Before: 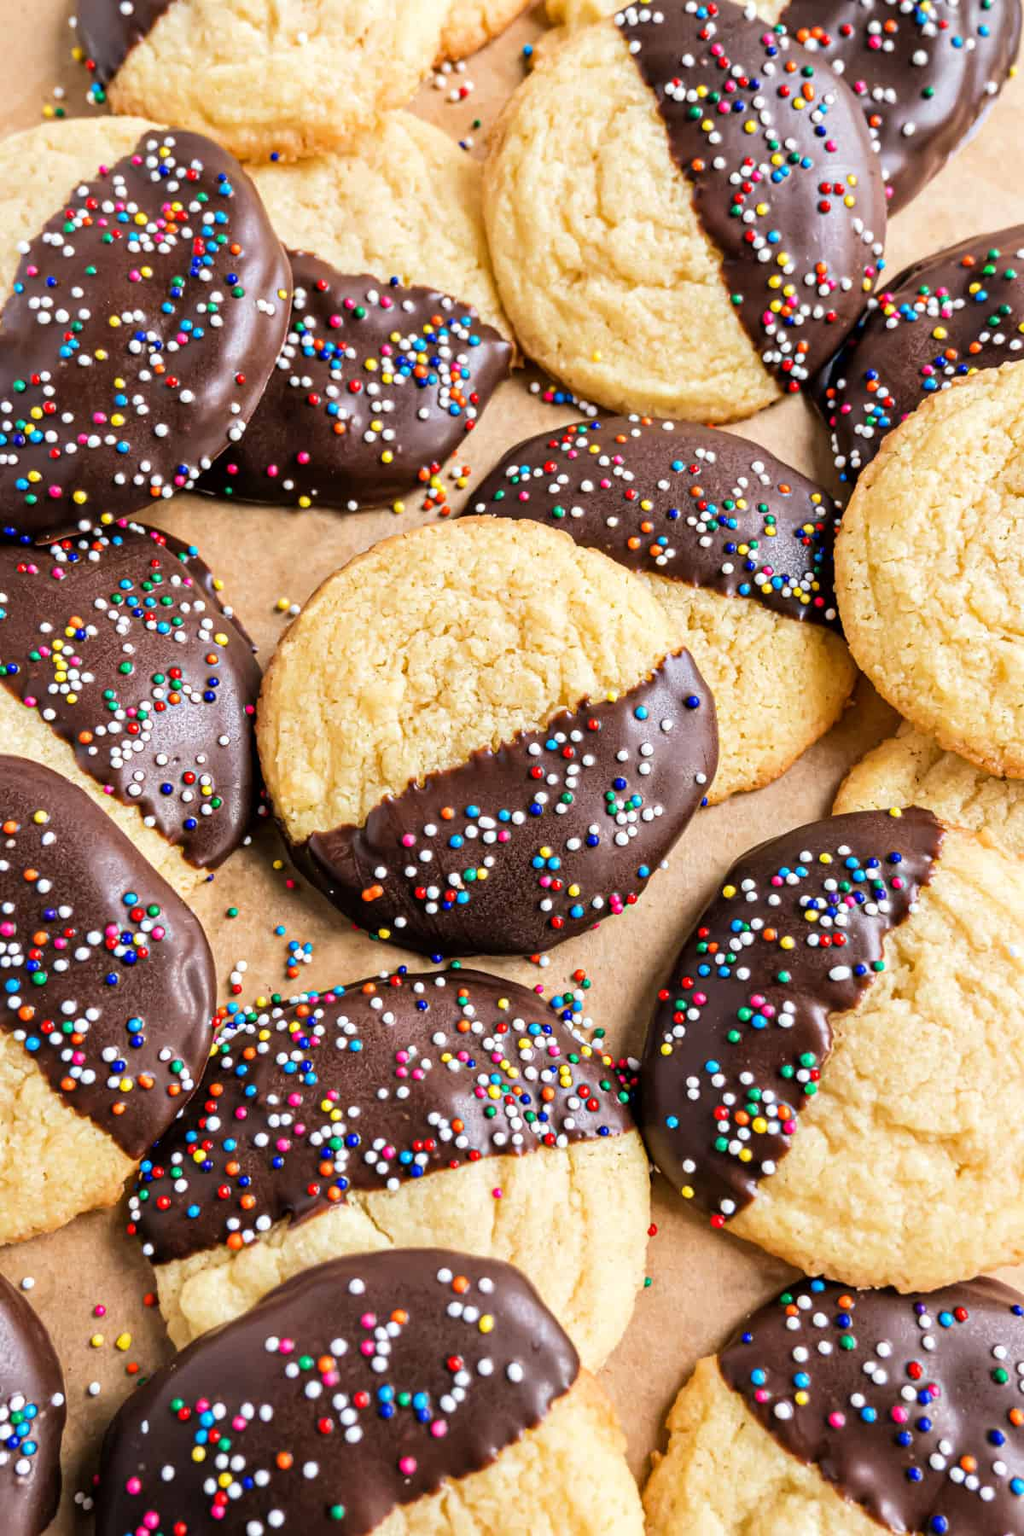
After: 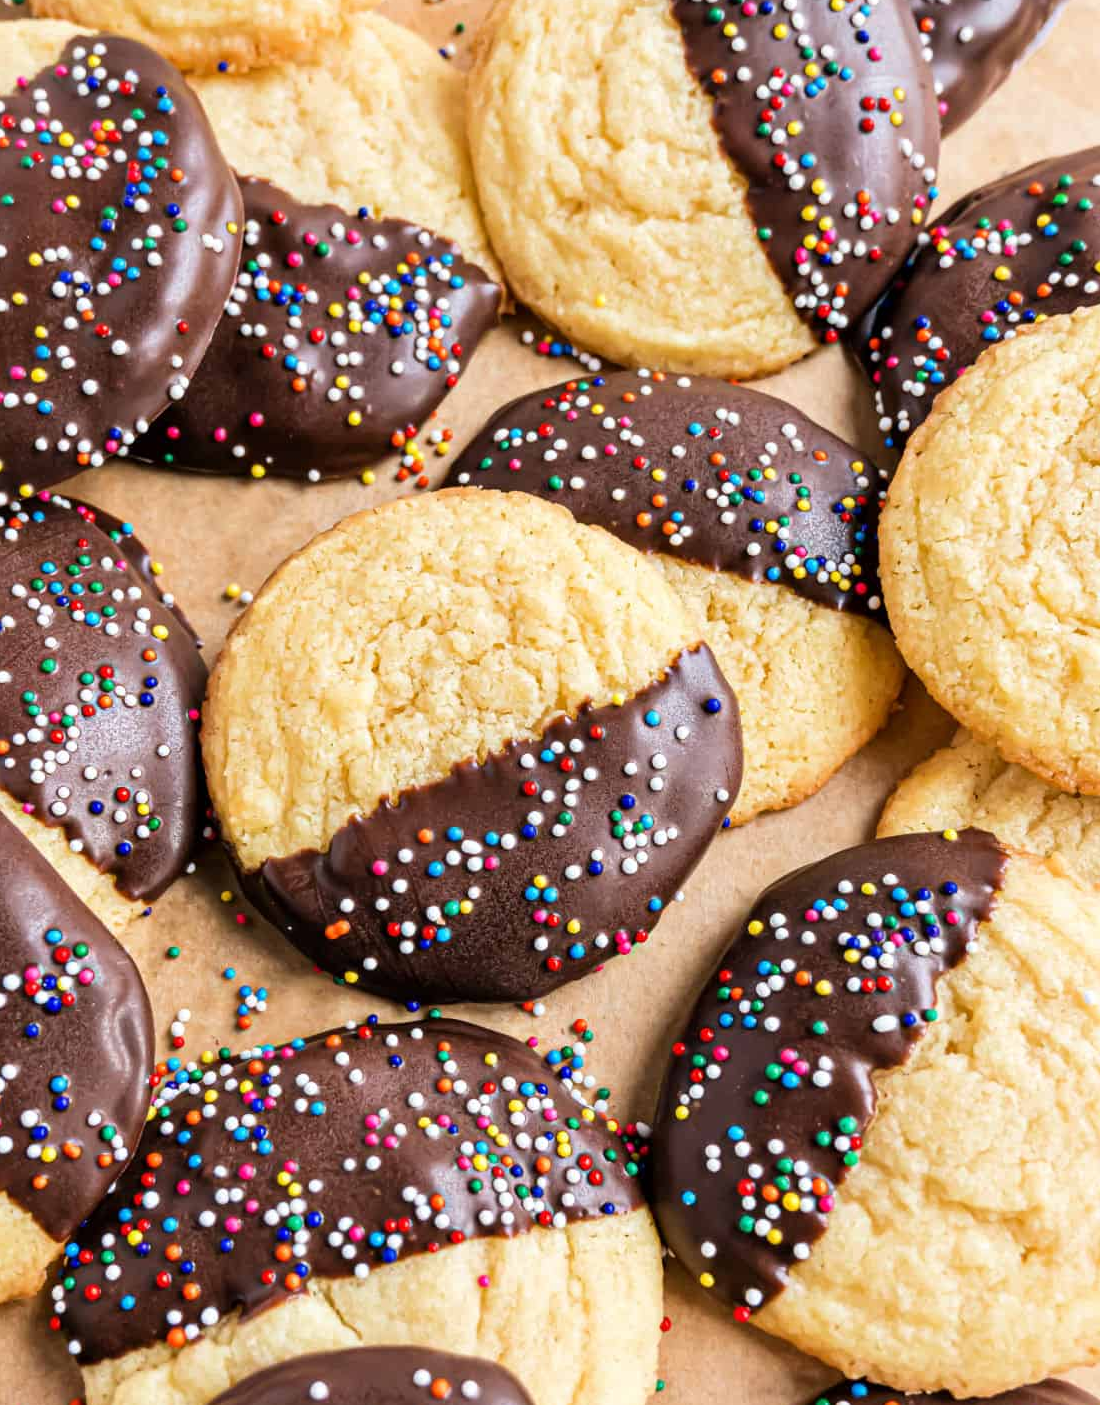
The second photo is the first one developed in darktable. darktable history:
crop: left 8.257%, top 6.535%, bottom 15.36%
